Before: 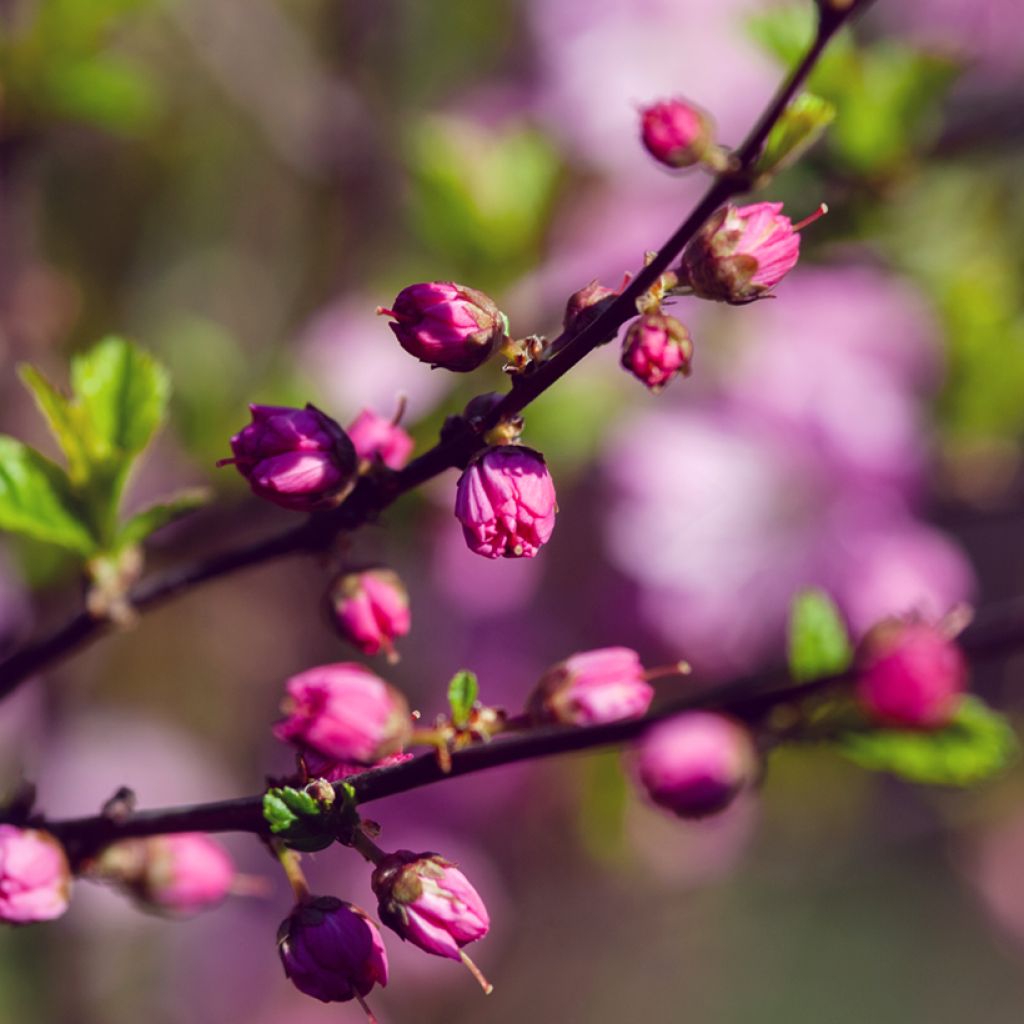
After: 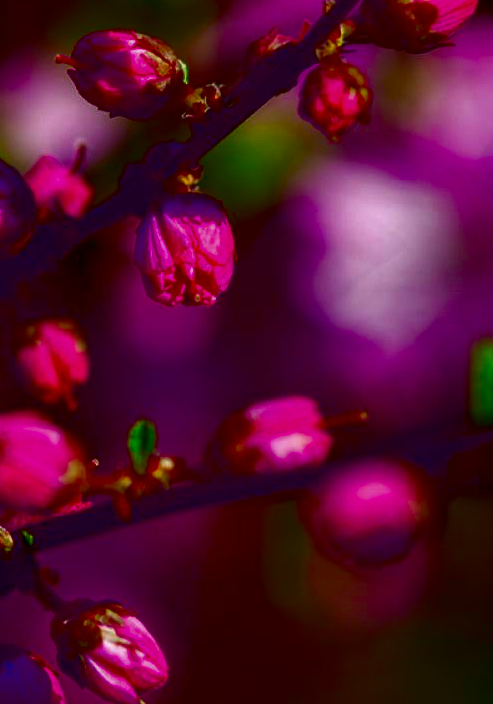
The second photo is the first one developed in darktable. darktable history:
contrast brightness saturation: brightness -0.994, saturation 0.989
local contrast: highlights 106%, shadows 101%, detail 119%, midtone range 0.2
crop: left 31.417%, top 24.649%, right 20.355%, bottom 6.583%
